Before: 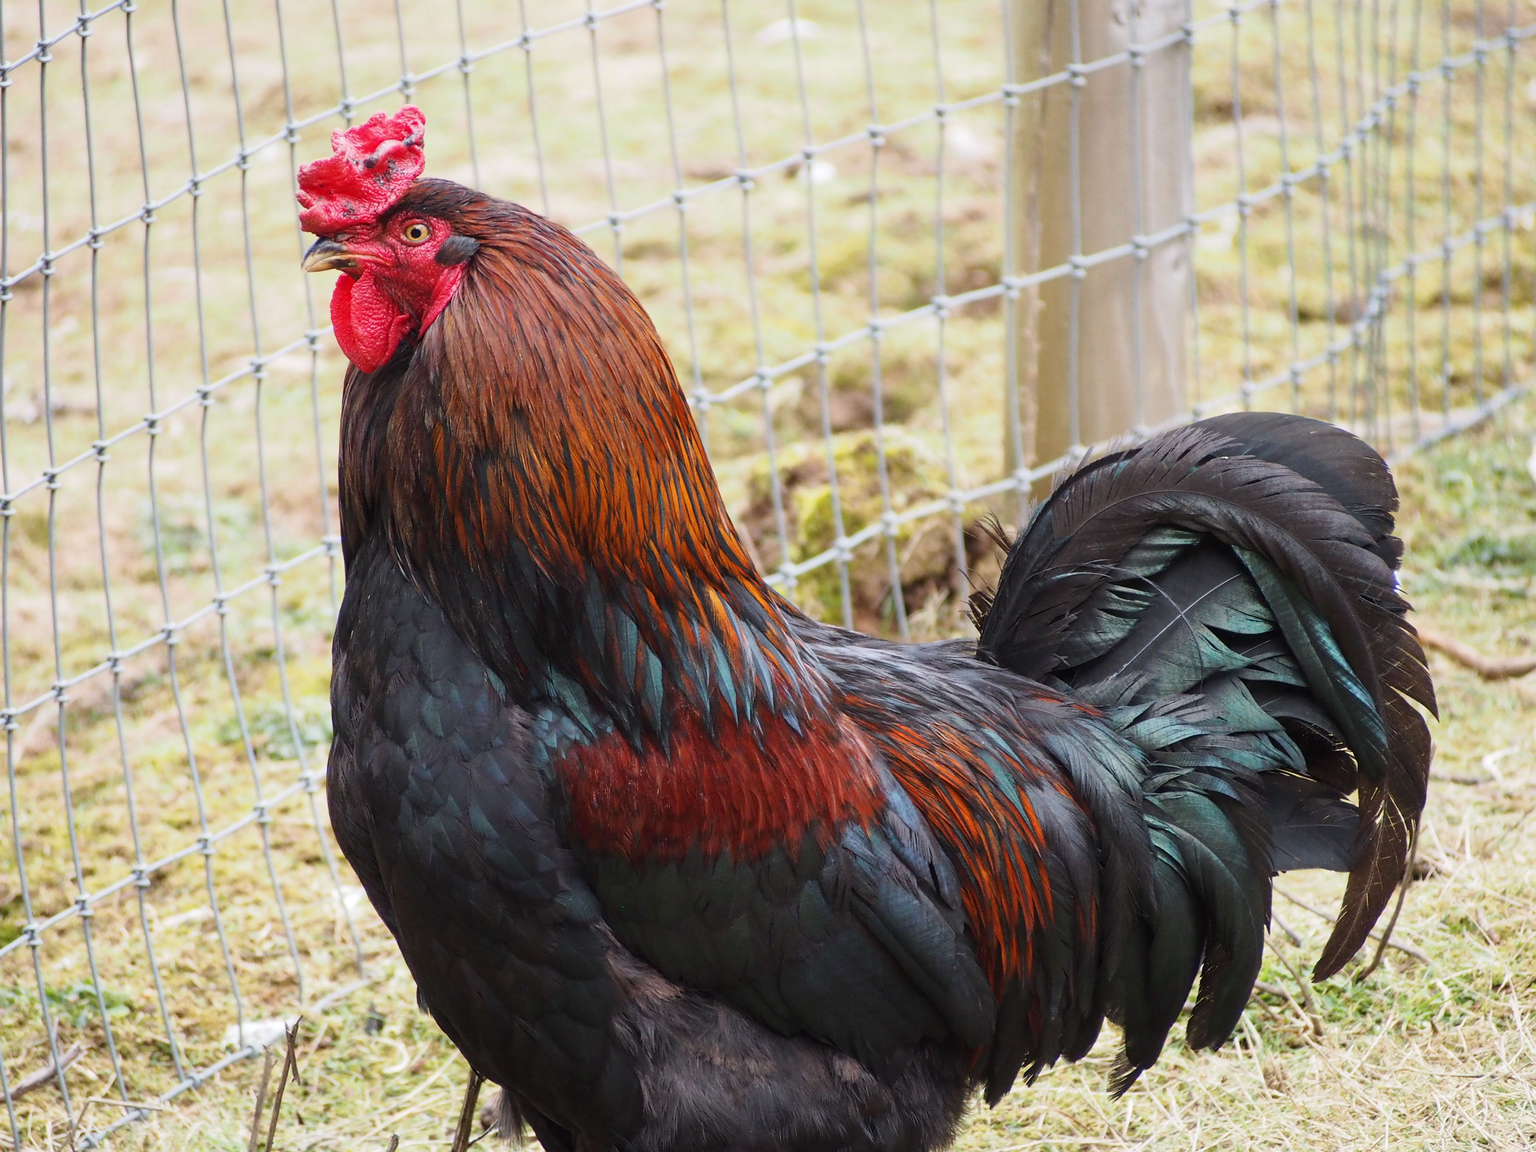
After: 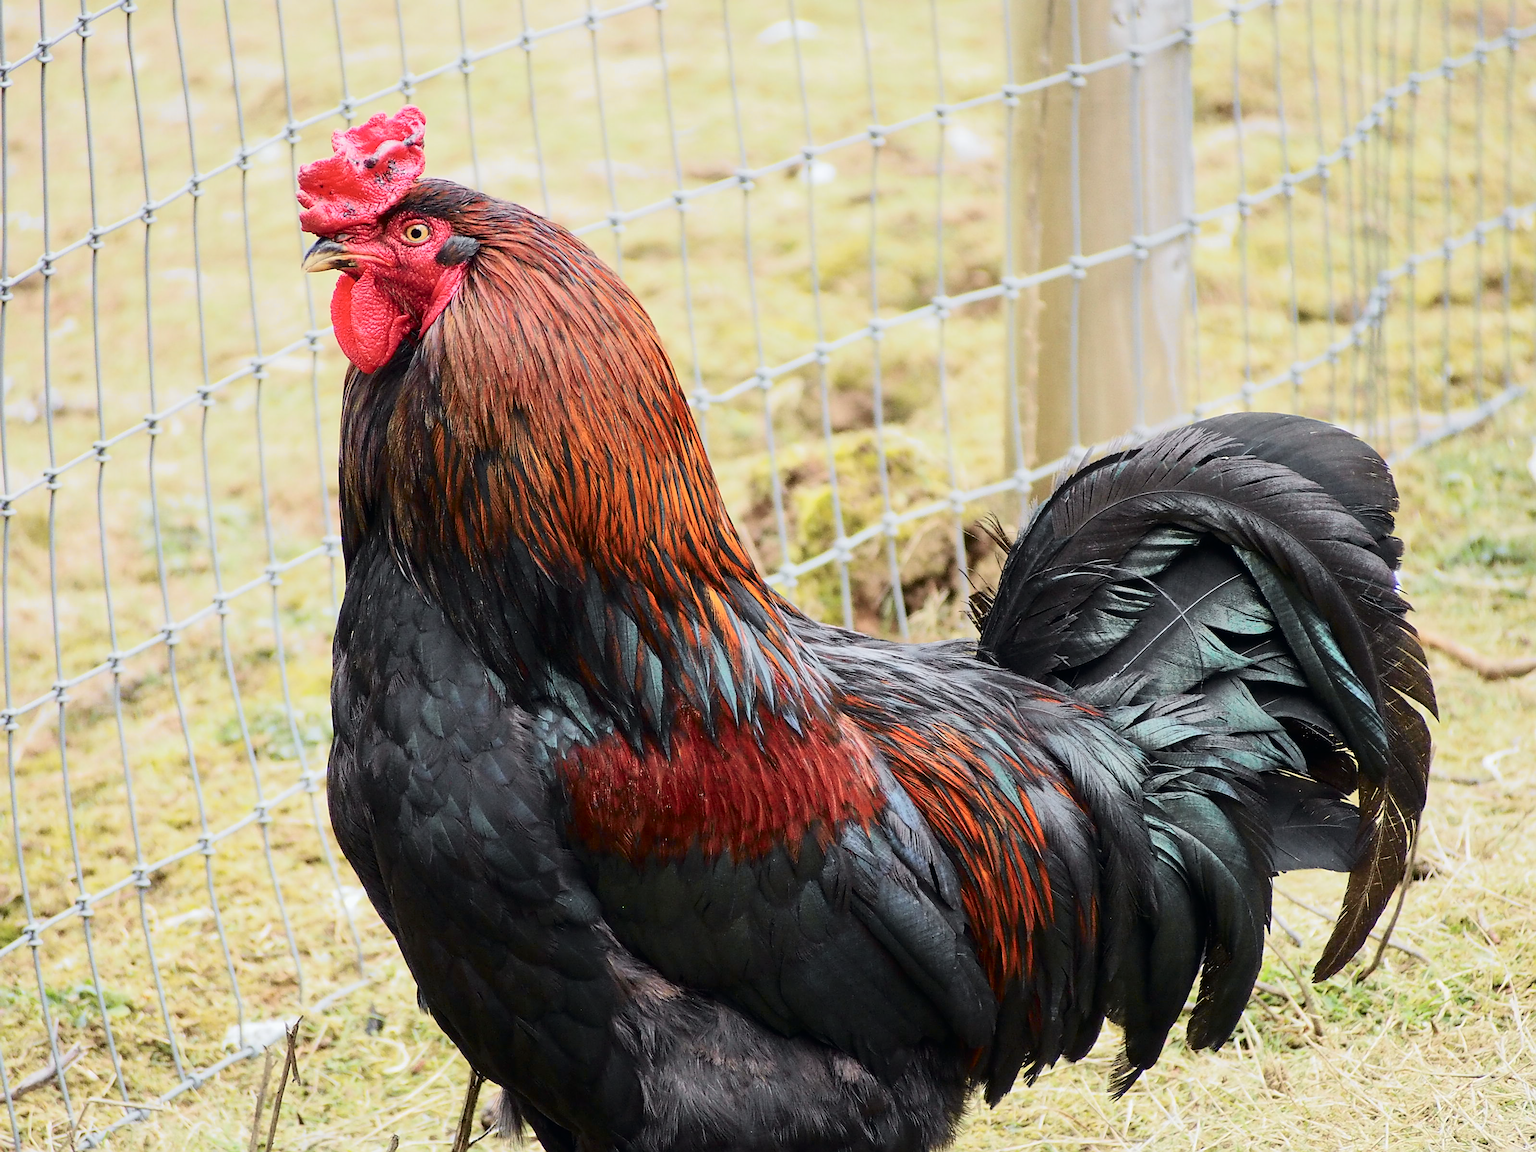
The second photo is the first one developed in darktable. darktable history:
sharpen: on, module defaults
tone curve: curves: ch0 [(0, 0) (0.037, 0.011) (0.135, 0.093) (0.266, 0.281) (0.461, 0.555) (0.581, 0.716) (0.675, 0.793) (0.767, 0.849) (0.91, 0.924) (1, 0.979)]; ch1 [(0, 0) (0.292, 0.278) (0.419, 0.423) (0.493, 0.492) (0.506, 0.5) (0.534, 0.529) (0.562, 0.562) (0.641, 0.663) (0.754, 0.76) (1, 1)]; ch2 [(0, 0) (0.294, 0.3) (0.361, 0.372) (0.429, 0.445) (0.478, 0.486) (0.502, 0.498) (0.518, 0.522) (0.531, 0.549) (0.561, 0.579) (0.64, 0.645) (0.7, 0.7) (0.861, 0.808) (1, 0.951)], color space Lab, independent channels, preserve colors none
shadows and highlights: shadows 9.62, white point adjustment 0.866, highlights -38.18, shadows color adjustment 97.99%, highlights color adjustment 58.73%
